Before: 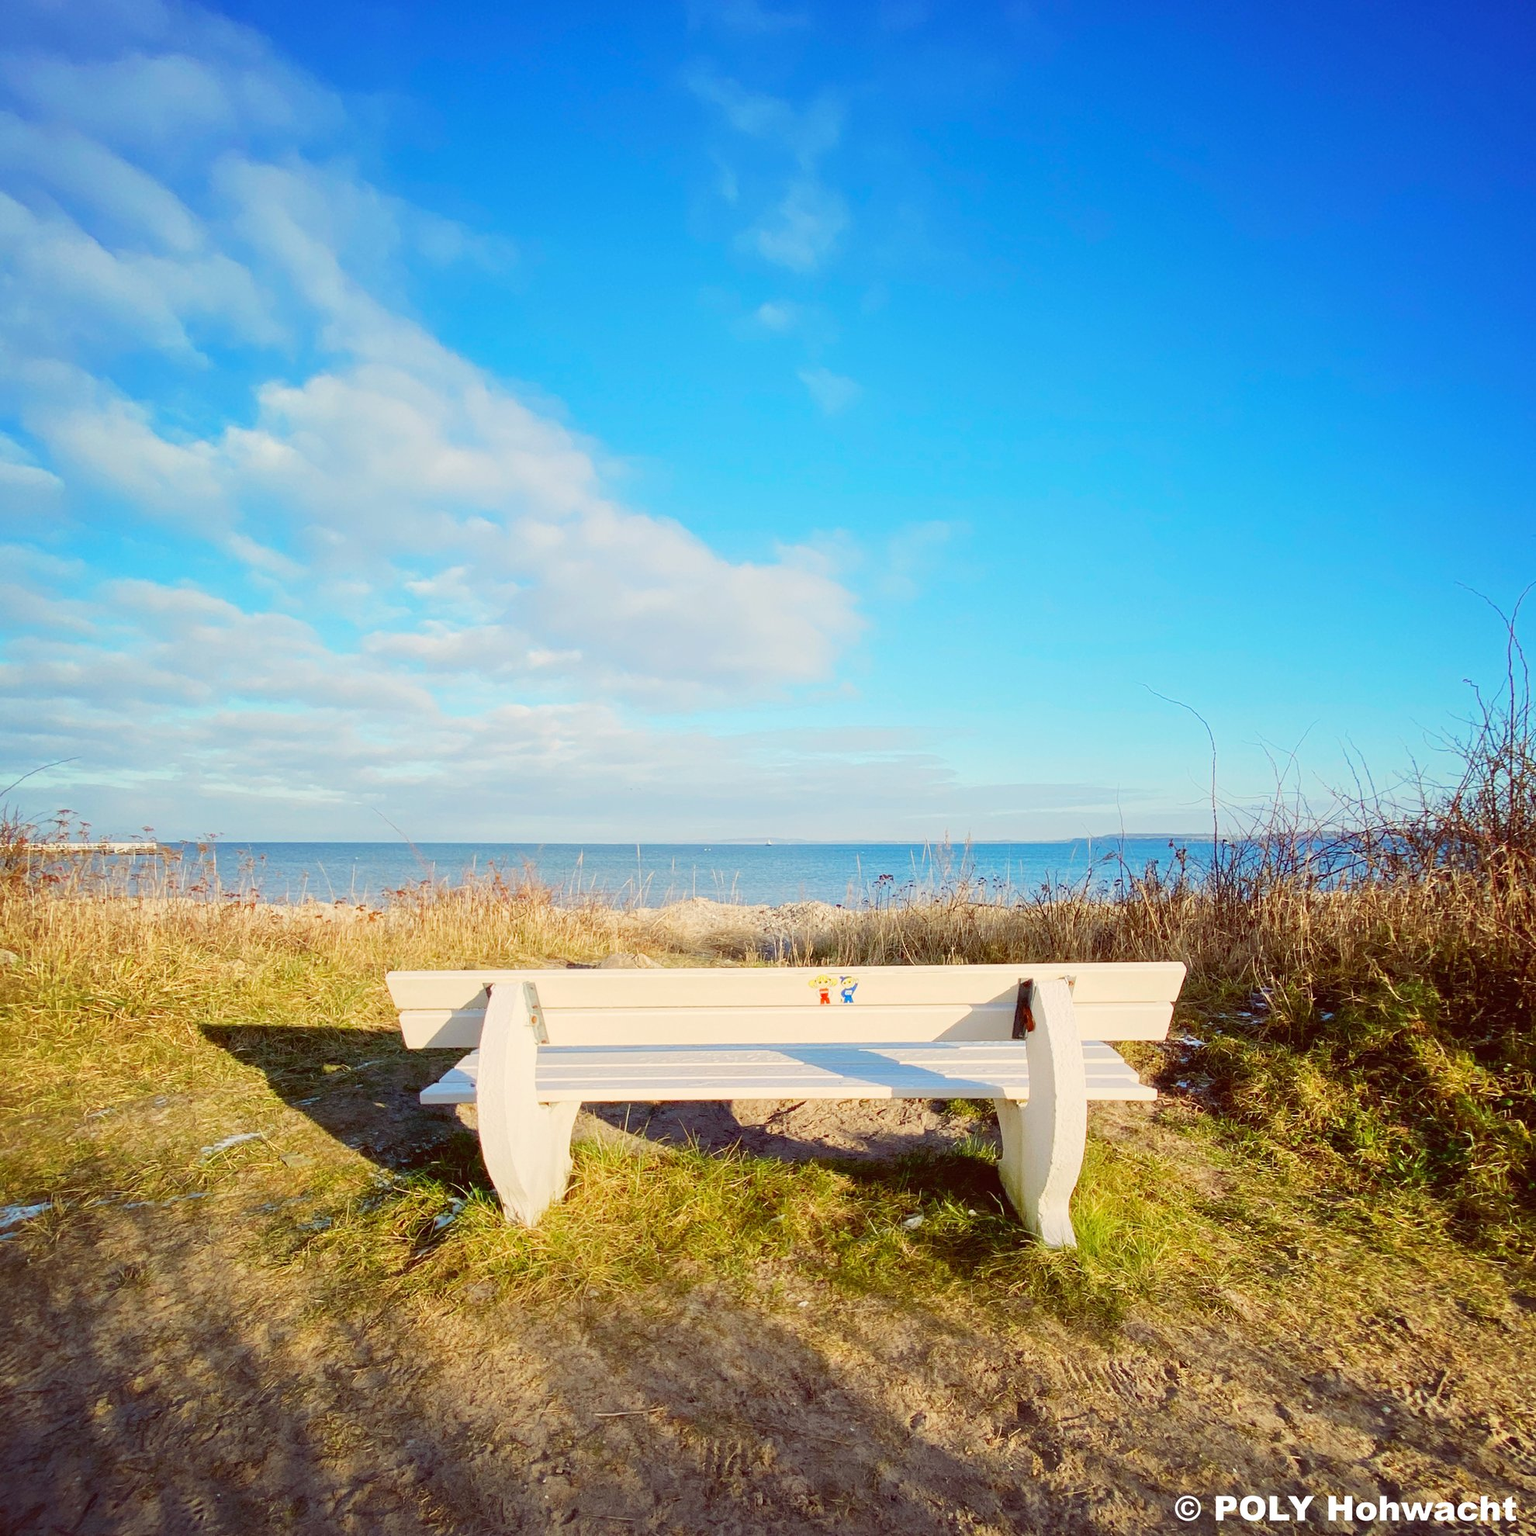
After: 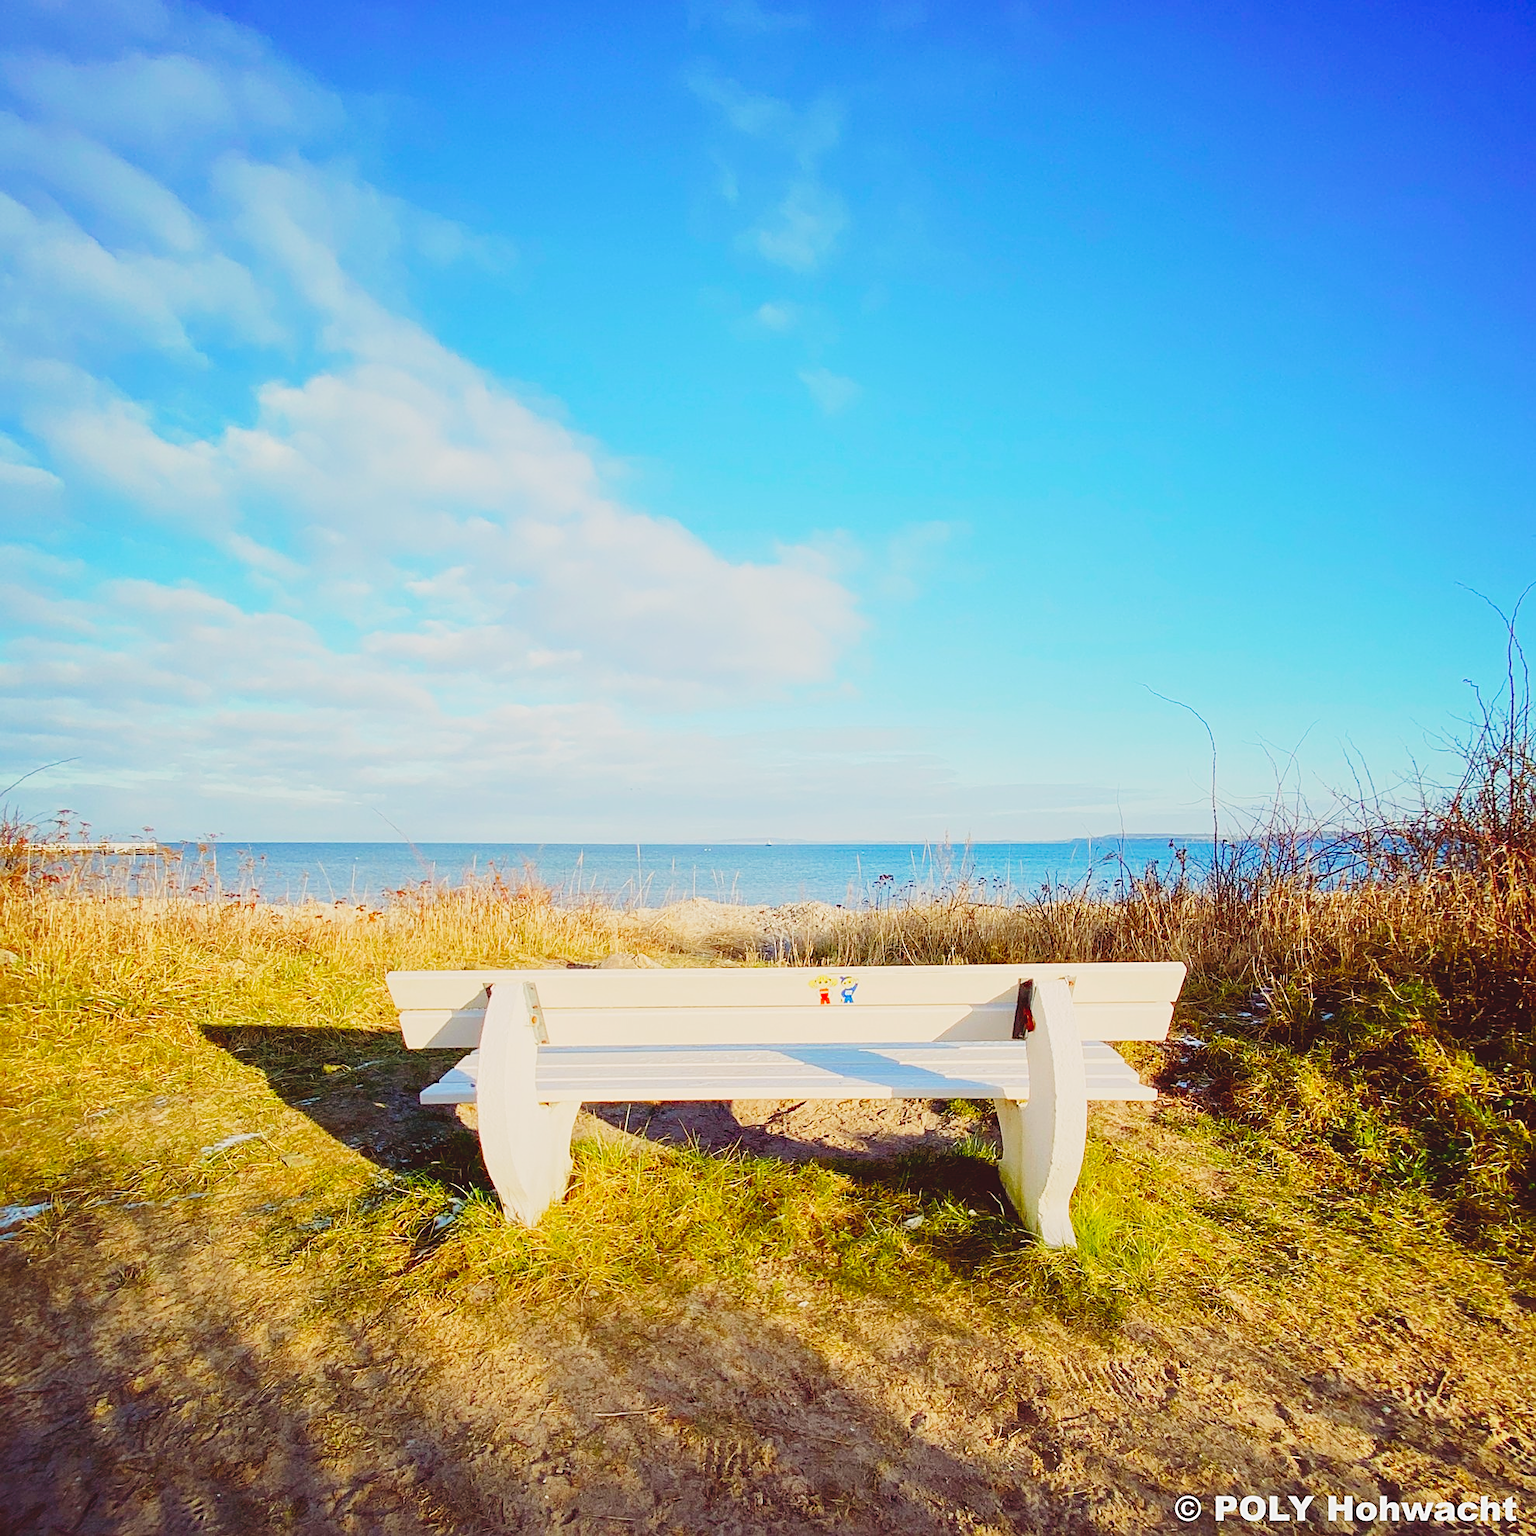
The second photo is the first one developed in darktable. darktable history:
tone curve: curves: ch0 [(0, 0) (0.003, 0.042) (0.011, 0.043) (0.025, 0.047) (0.044, 0.059) (0.069, 0.07) (0.1, 0.085) (0.136, 0.107) (0.177, 0.139) (0.224, 0.185) (0.277, 0.258) (0.335, 0.34) (0.399, 0.434) (0.468, 0.526) (0.543, 0.623) (0.623, 0.709) (0.709, 0.794) (0.801, 0.866) (0.898, 0.919) (1, 1)], preserve colors none
lowpass: radius 0.1, contrast 0.85, saturation 1.1, unbound 0
sharpen: on, module defaults
